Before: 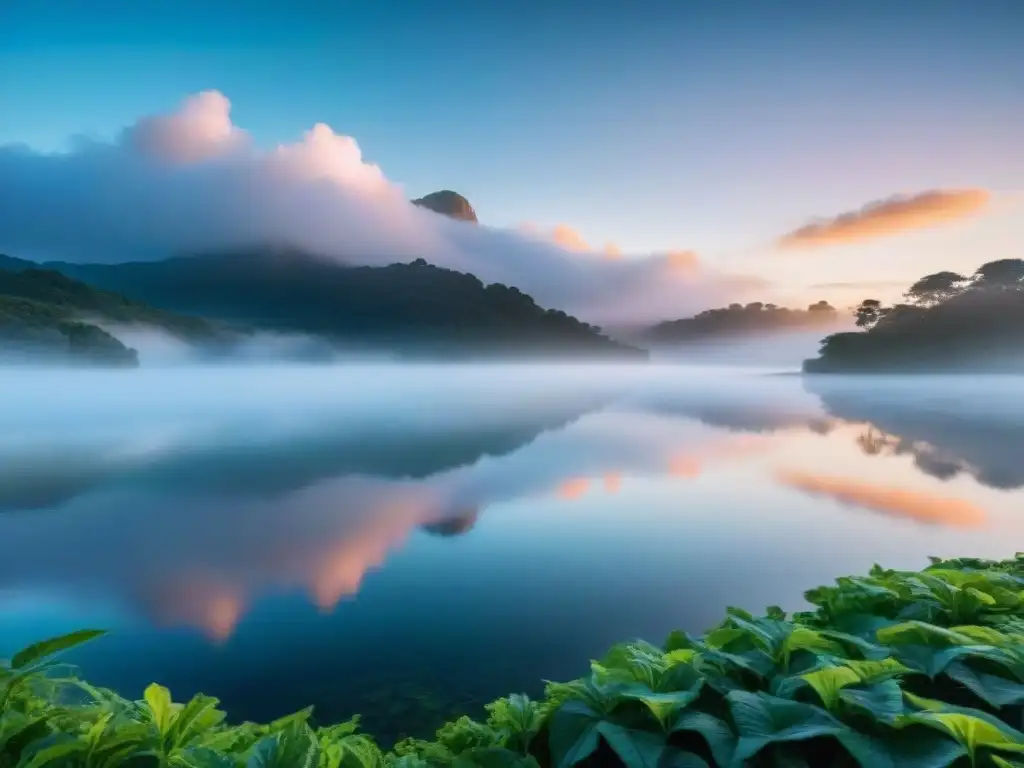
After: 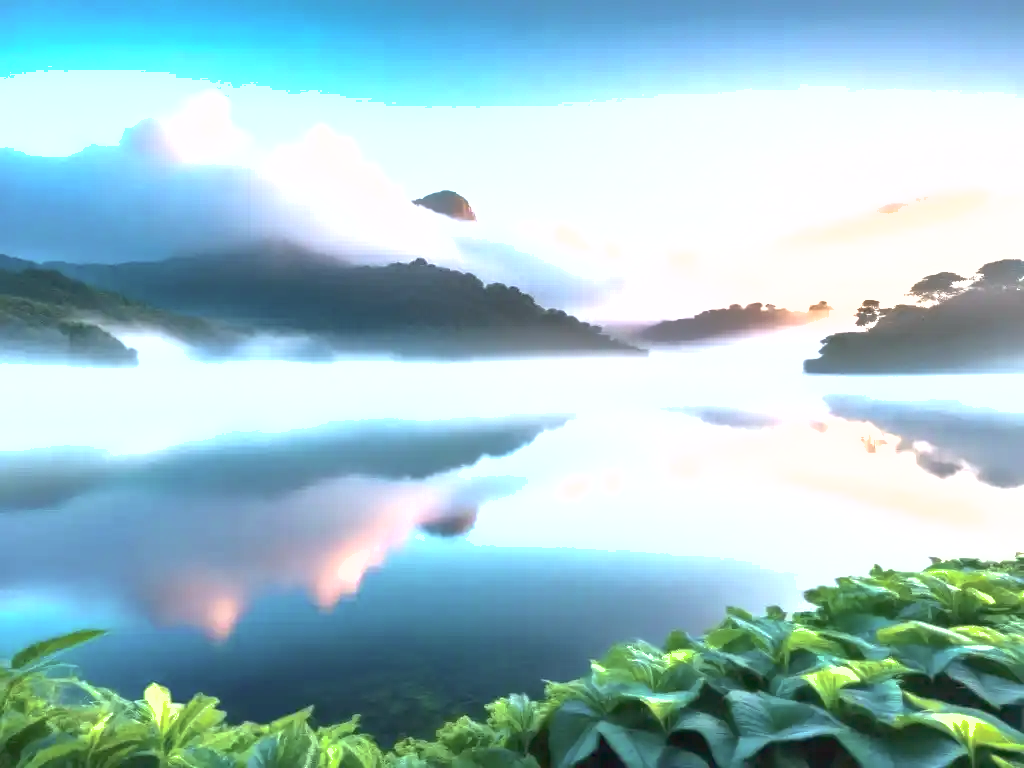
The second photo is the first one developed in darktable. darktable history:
sharpen: radius 2.86, amount 0.877, threshold 47.332
shadows and highlights: on, module defaults
contrast equalizer: y [[0.5, 0.5, 0.468, 0.5, 0.5, 0.5], [0.5 ×6], [0.5 ×6], [0 ×6], [0 ×6]], mix -0.983
contrast brightness saturation: contrast 0.104, saturation -0.285
exposure: black level correction 0, exposure 1.675 EV, compensate highlight preservation false
